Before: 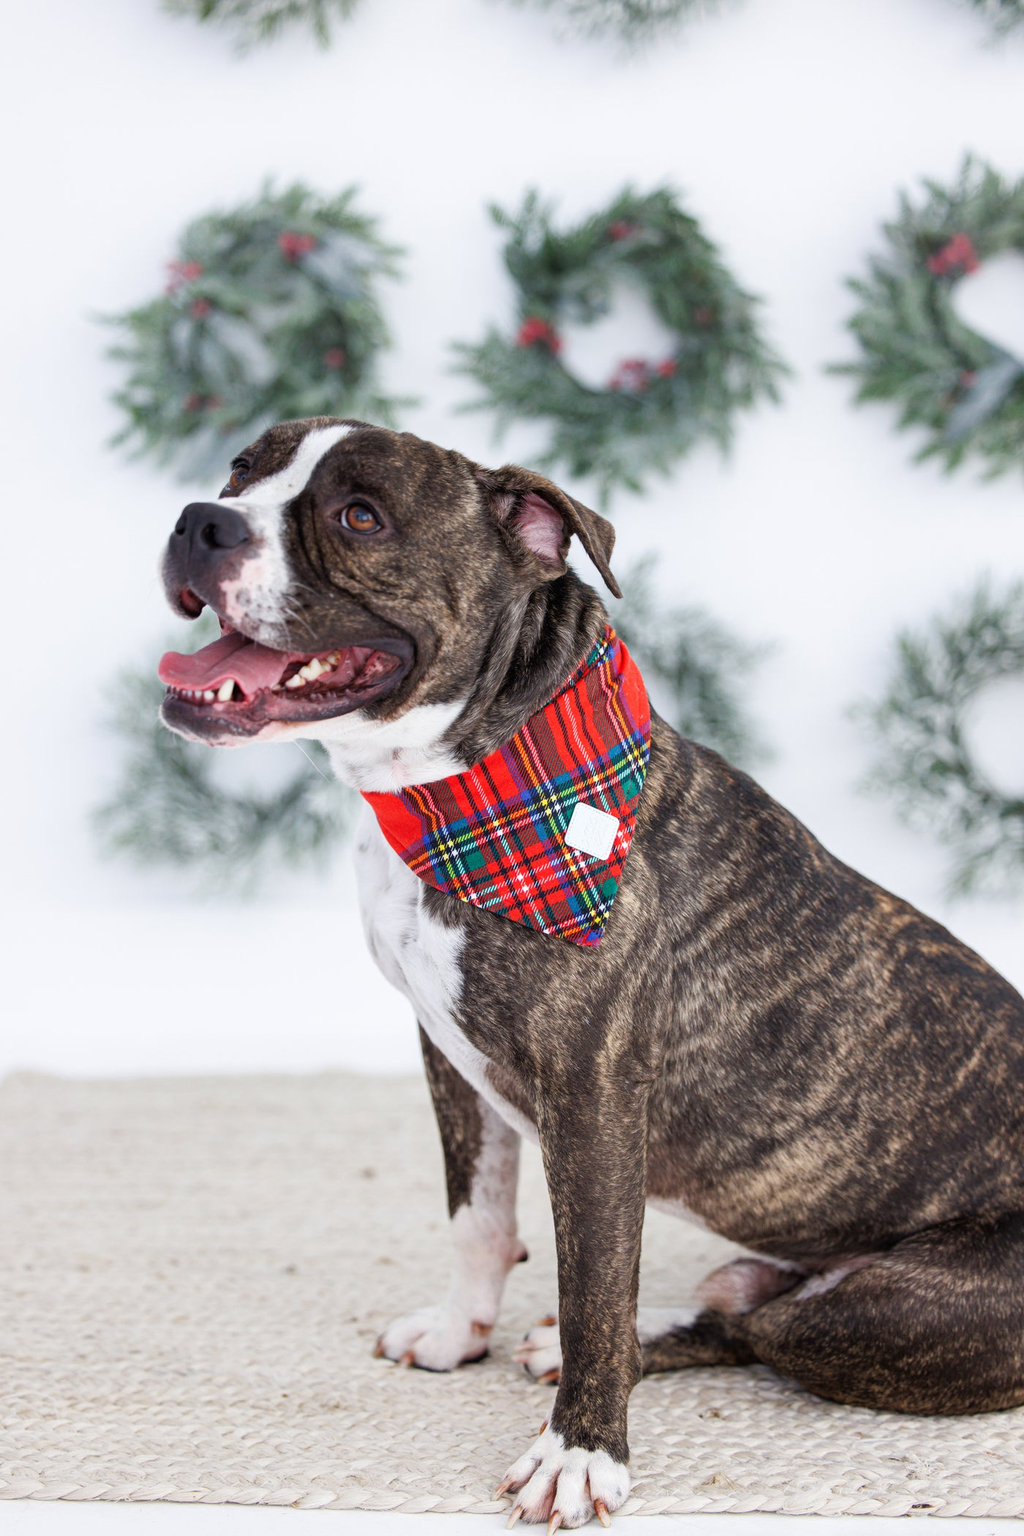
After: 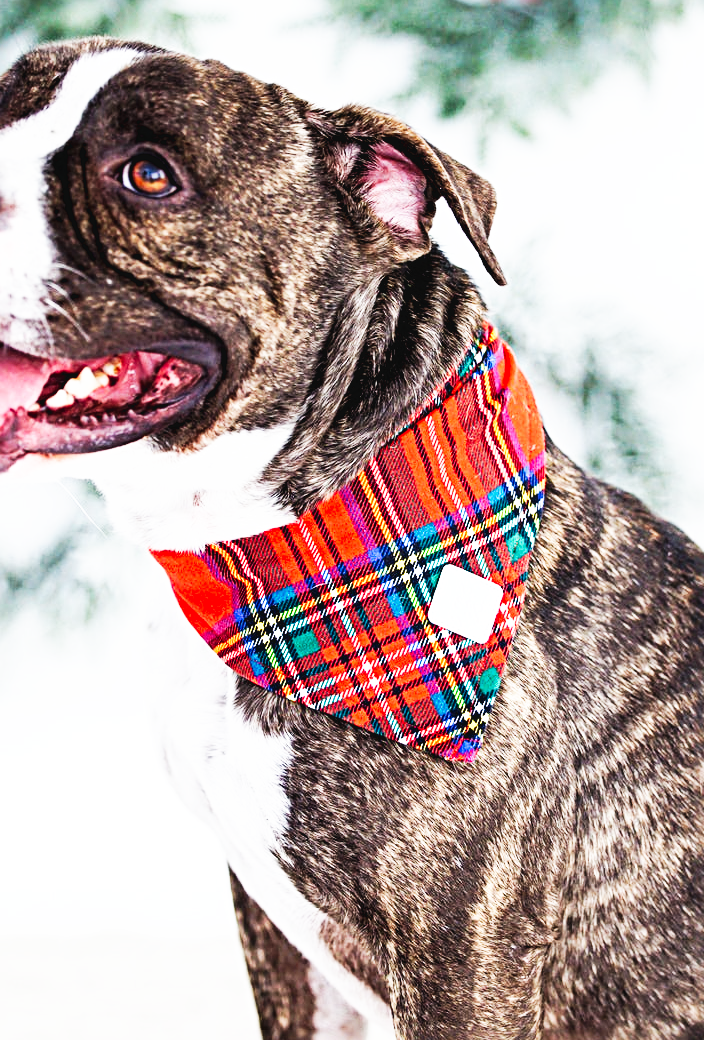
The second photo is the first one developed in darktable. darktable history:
tone curve: curves: ch0 [(0, 0) (0.003, 0.038) (0.011, 0.035) (0.025, 0.03) (0.044, 0.044) (0.069, 0.062) (0.1, 0.087) (0.136, 0.114) (0.177, 0.15) (0.224, 0.193) (0.277, 0.242) (0.335, 0.299) (0.399, 0.361) (0.468, 0.437) (0.543, 0.521) (0.623, 0.614) (0.709, 0.717) (0.801, 0.817) (0.898, 0.913) (1, 1)], preserve colors none
crop: left 24.616%, top 25.366%, right 25.091%, bottom 25.051%
base curve: curves: ch0 [(0, 0) (0.007, 0.004) (0.027, 0.03) (0.046, 0.07) (0.207, 0.54) (0.442, 0.872) (0.673, 0.972) (1, 1)], preserve colors none
sharpen: radius 3.992
